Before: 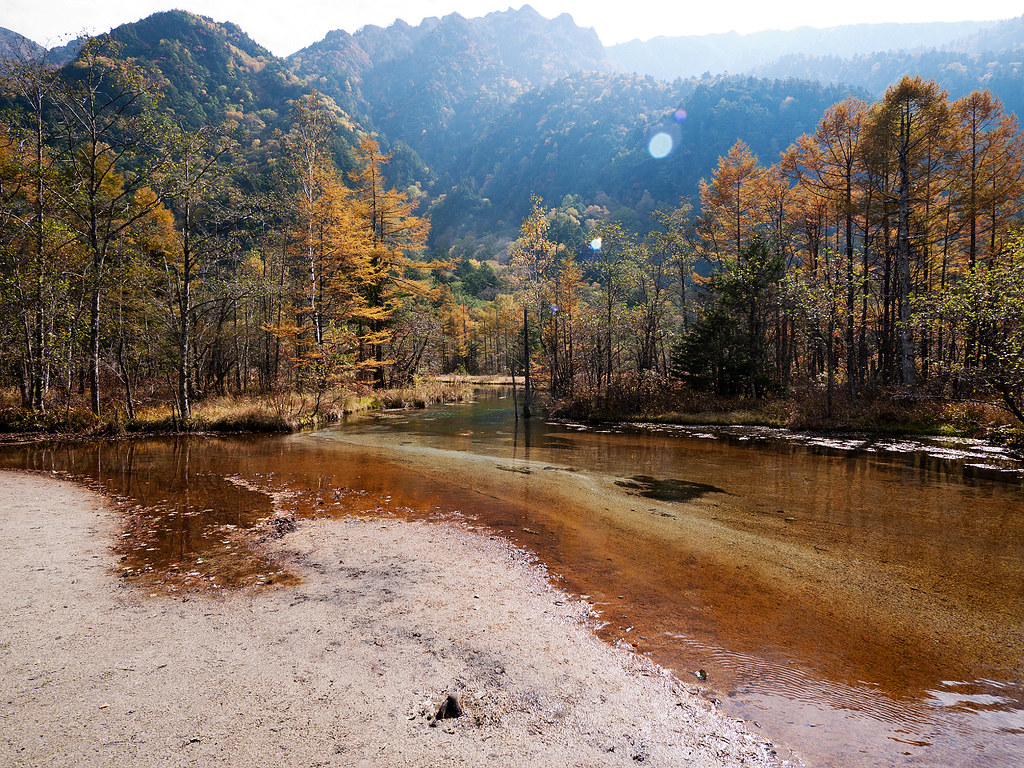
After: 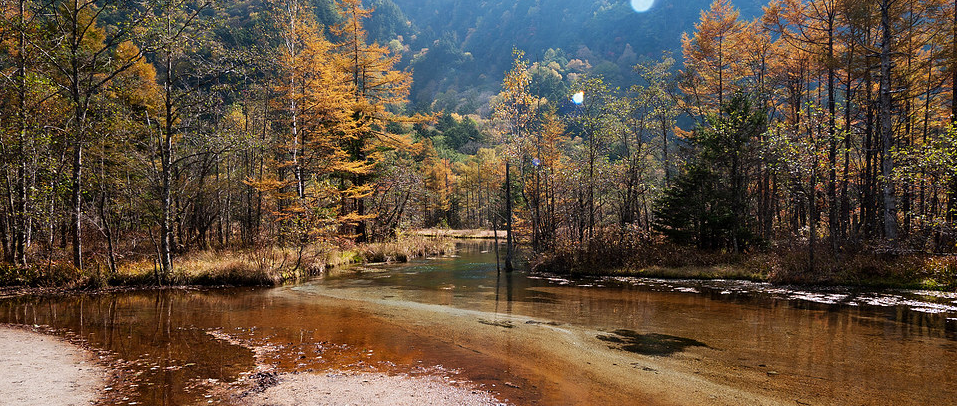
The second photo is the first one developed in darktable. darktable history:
exposure: exposure 0.129 EV, compensate highlight preservation false
crop: left 1.769%, top 19.012%, right 4.753%, bottom 28.001%
